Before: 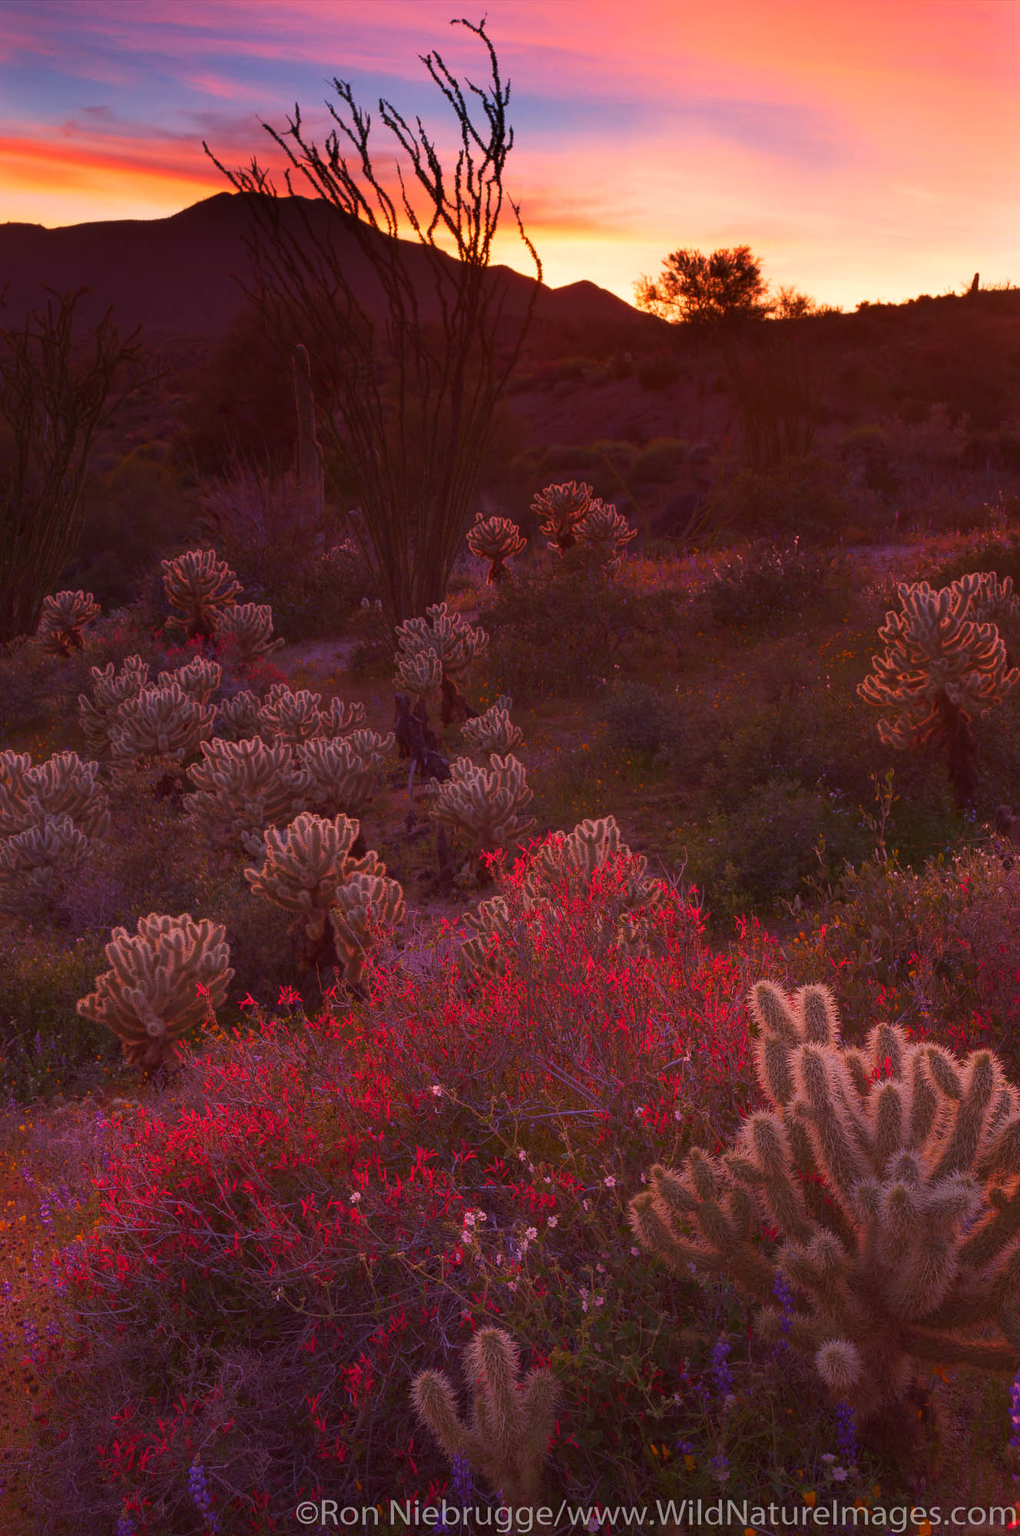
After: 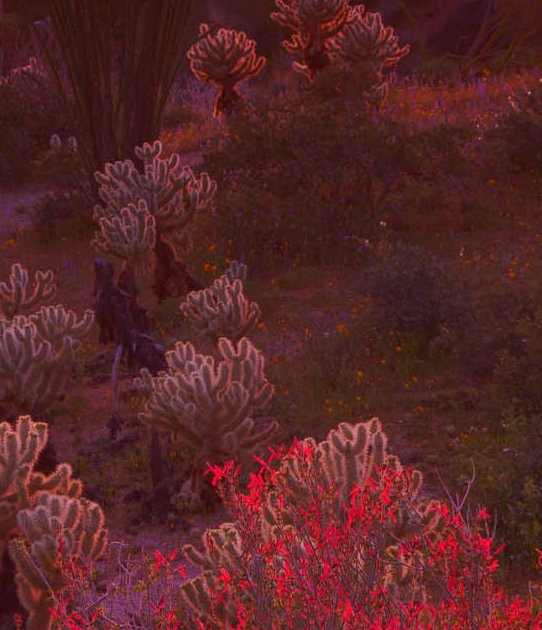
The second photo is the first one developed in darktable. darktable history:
crop: left 31.656%, top 32.207%, right 27.496%, bottom 36.259%
